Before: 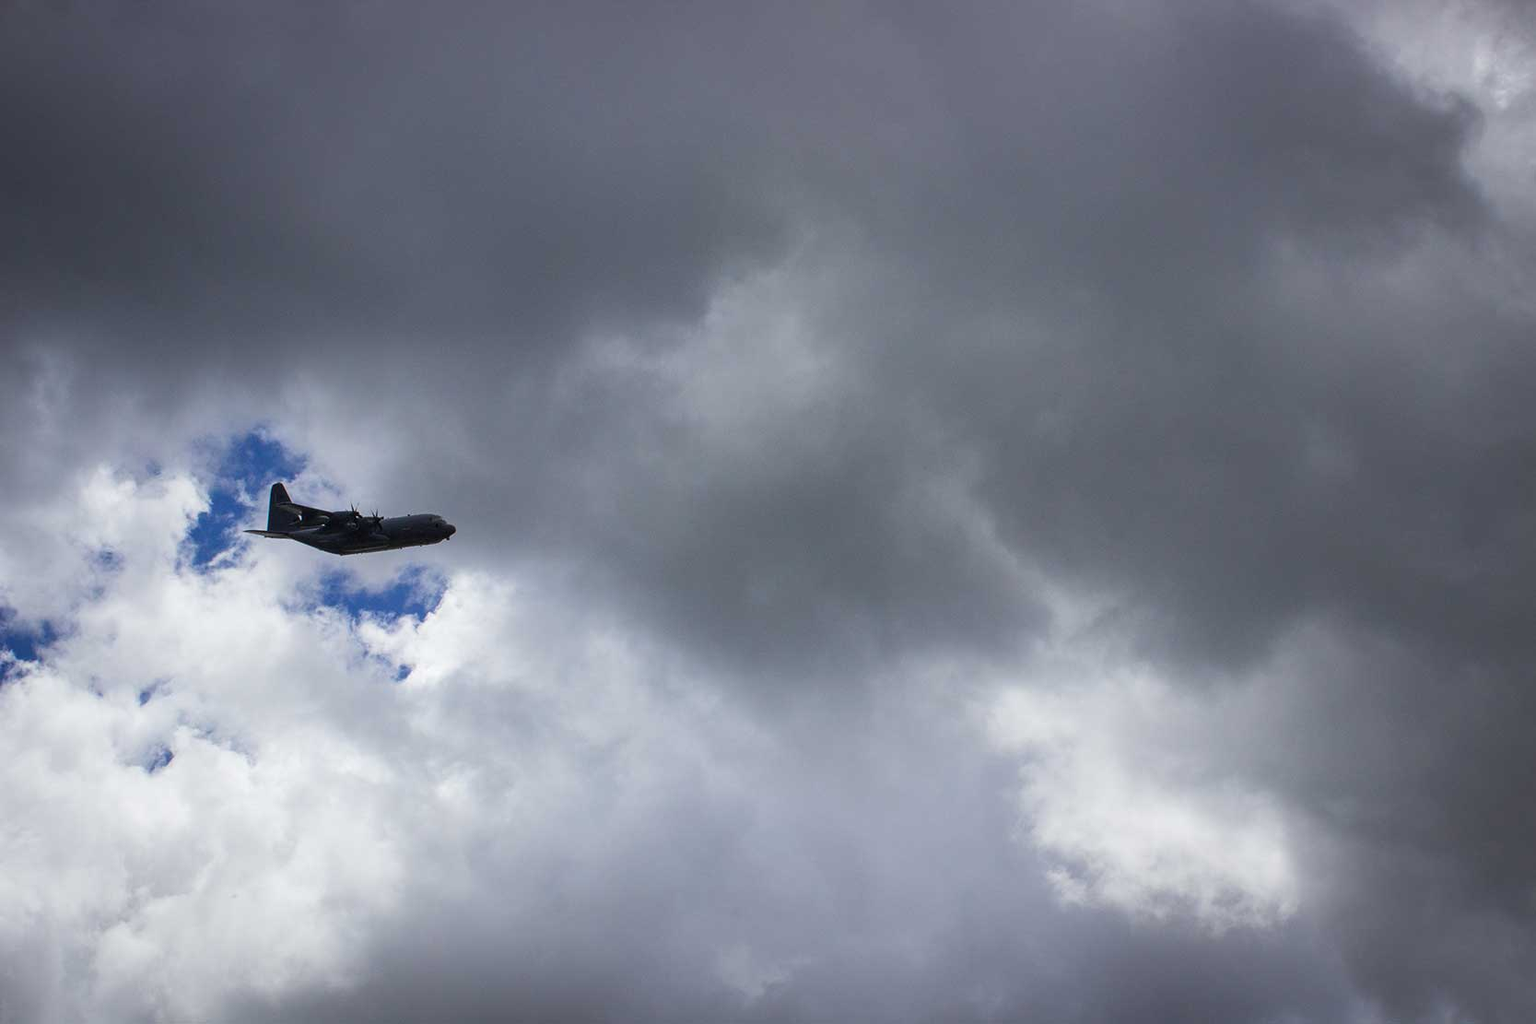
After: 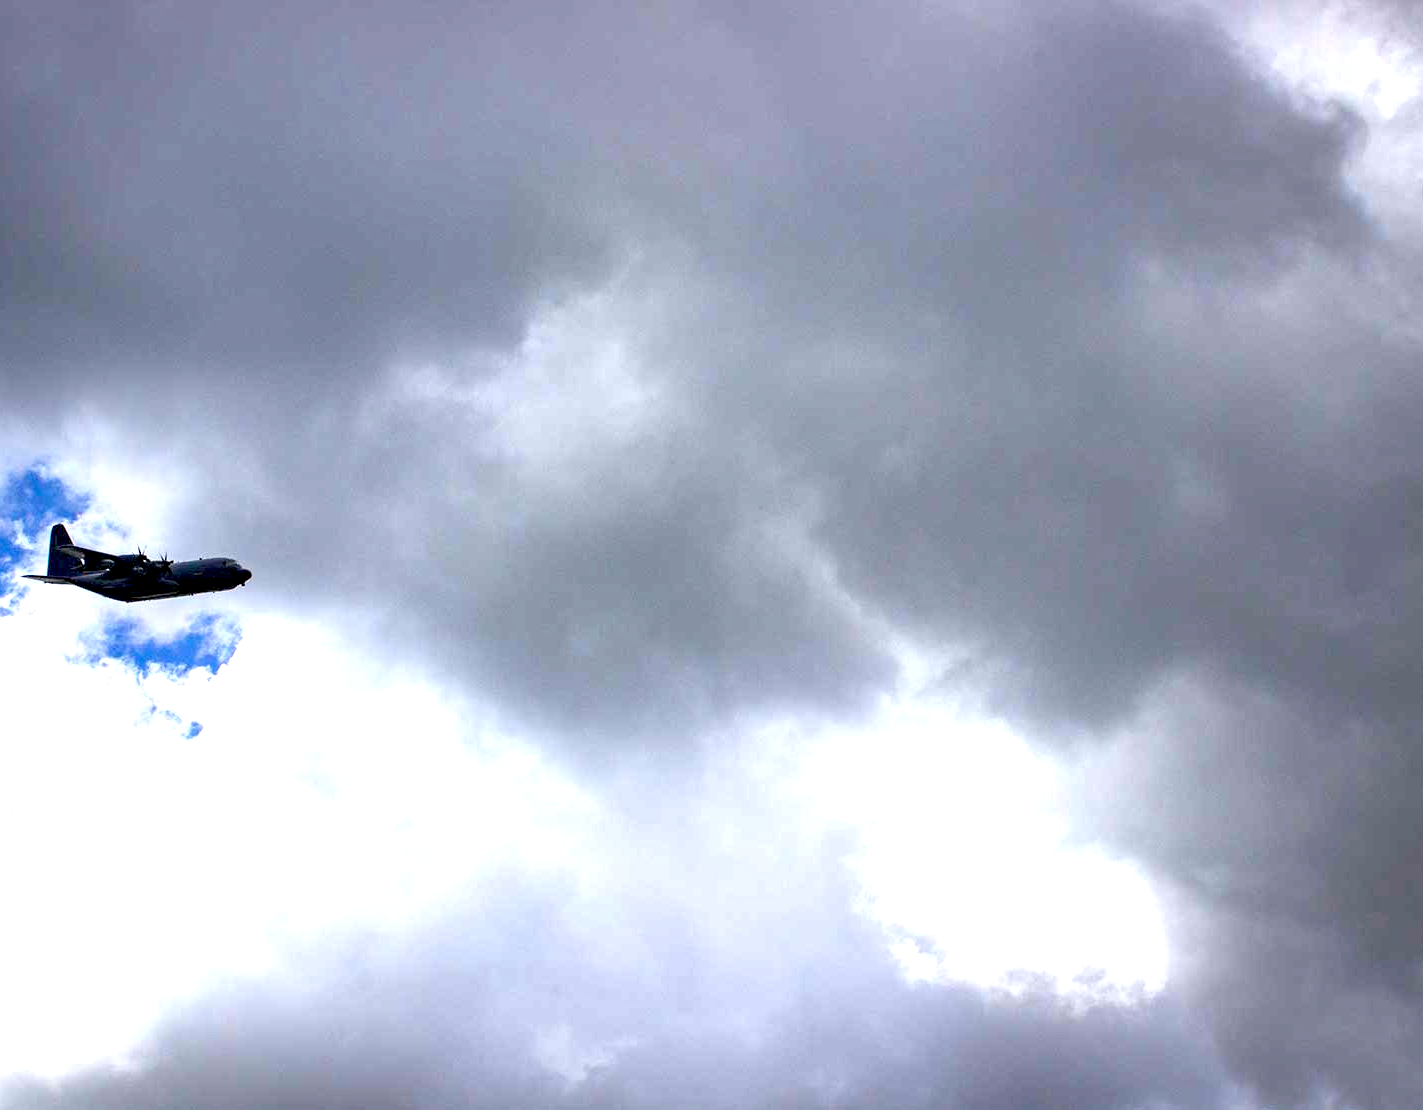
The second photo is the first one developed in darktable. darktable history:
crop and rotate: left 14.584%
haze removal: compatibility mode true, adaptive false
exposure: black level correction 0.009, exposure 1.425 EV, compensate highlight preservation false
color balance: on, module defaults
